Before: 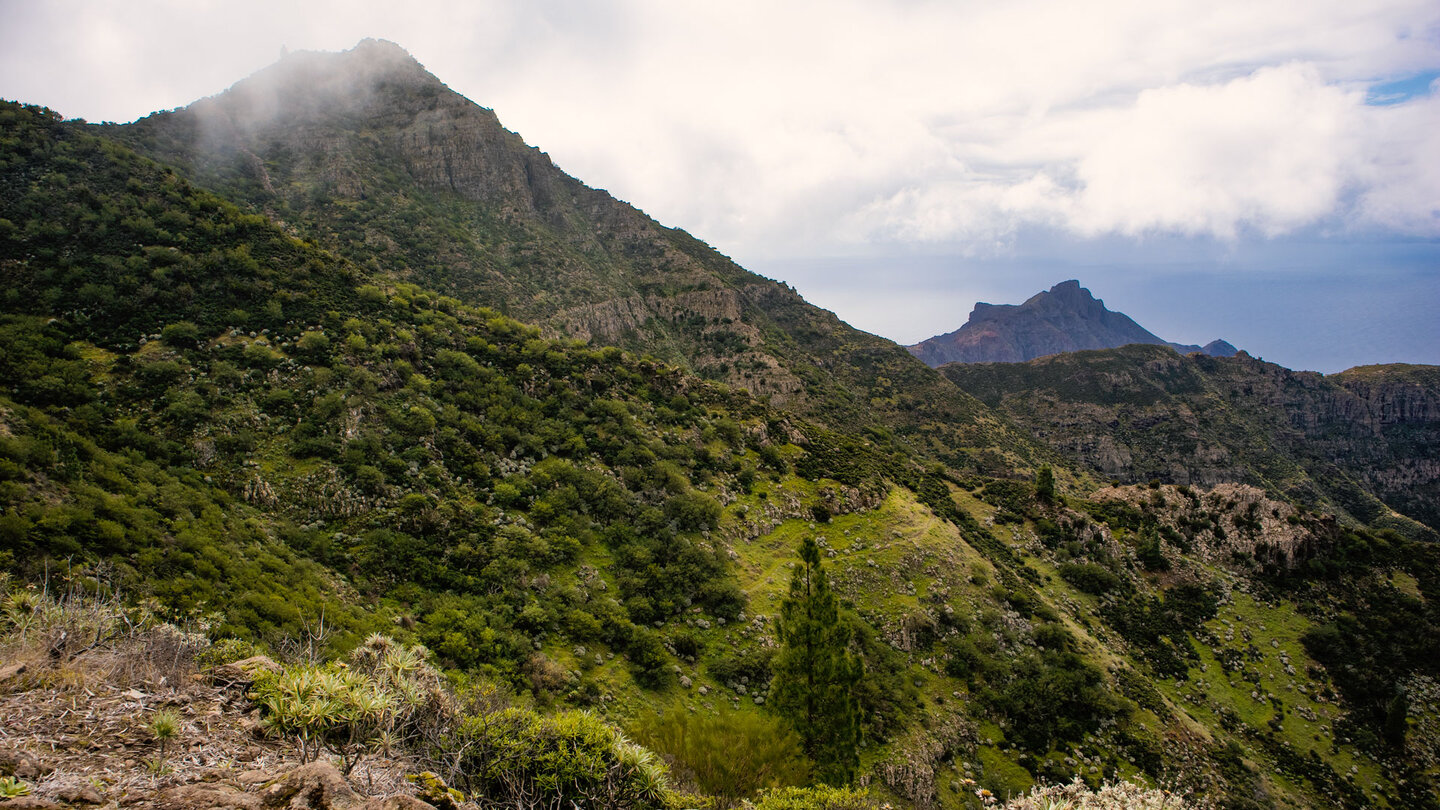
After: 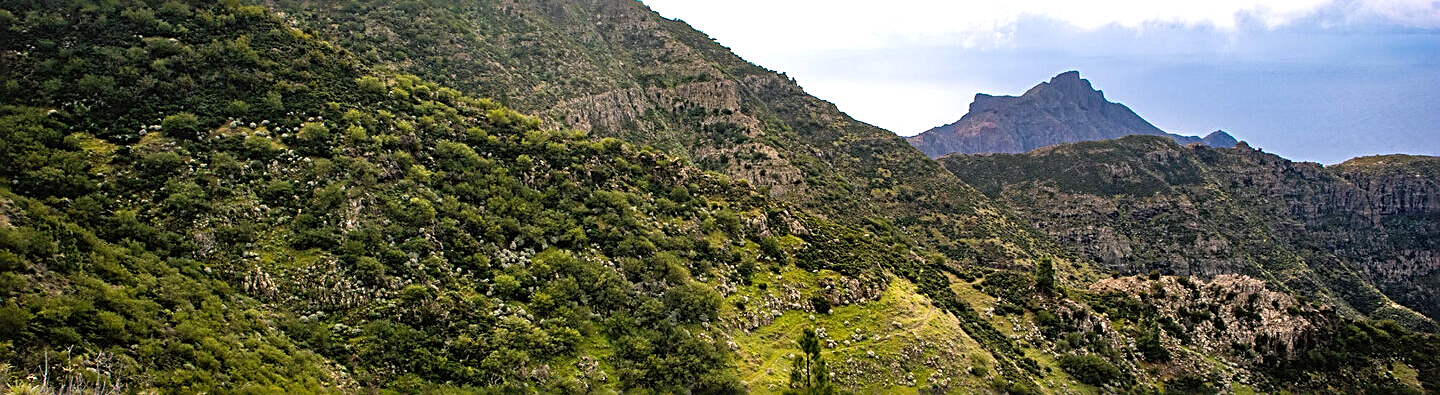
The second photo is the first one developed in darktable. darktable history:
sharpen: radius 2.566, amount 0.692
exposure: exposure 0.669 EV, compensate highlight preservation false
crop and rotate: top 25.901%, bottom 25.221%
